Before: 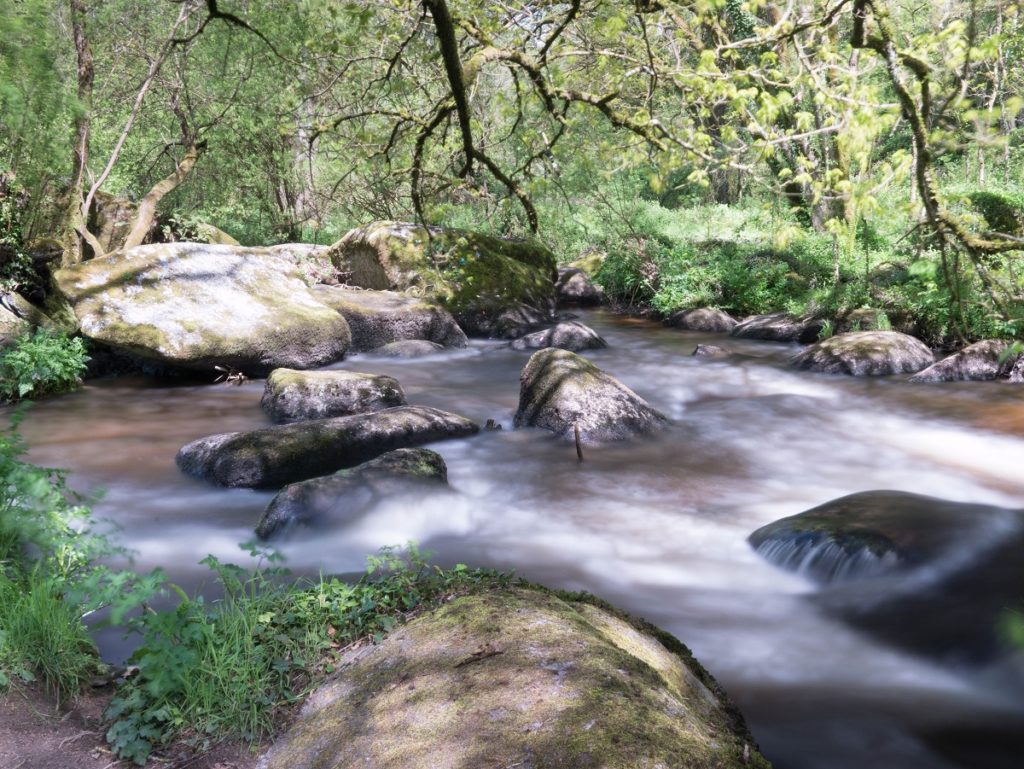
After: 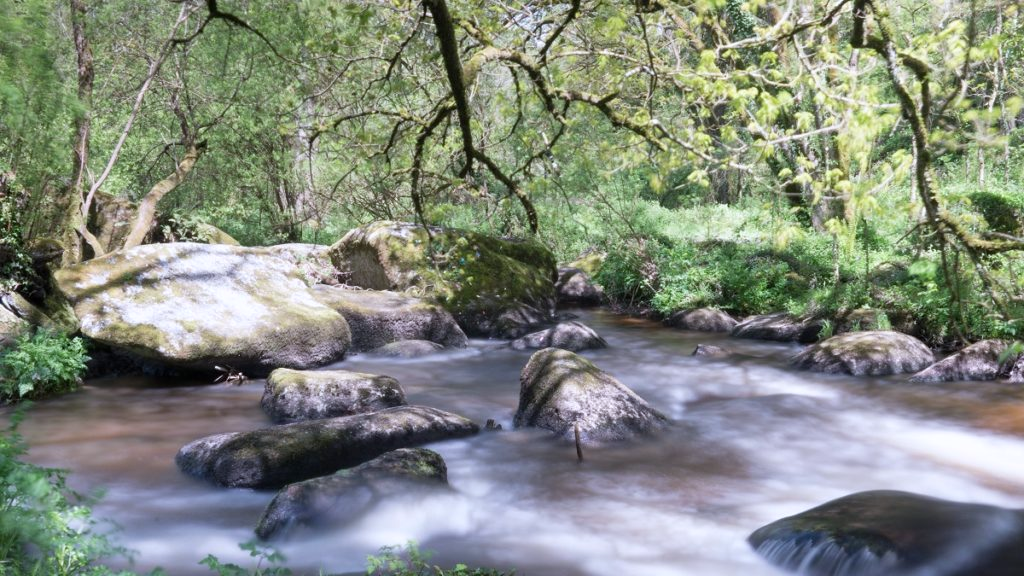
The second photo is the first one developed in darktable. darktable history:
white balance: red 0.983, blue 1.036
crop: bottom 24.988%
